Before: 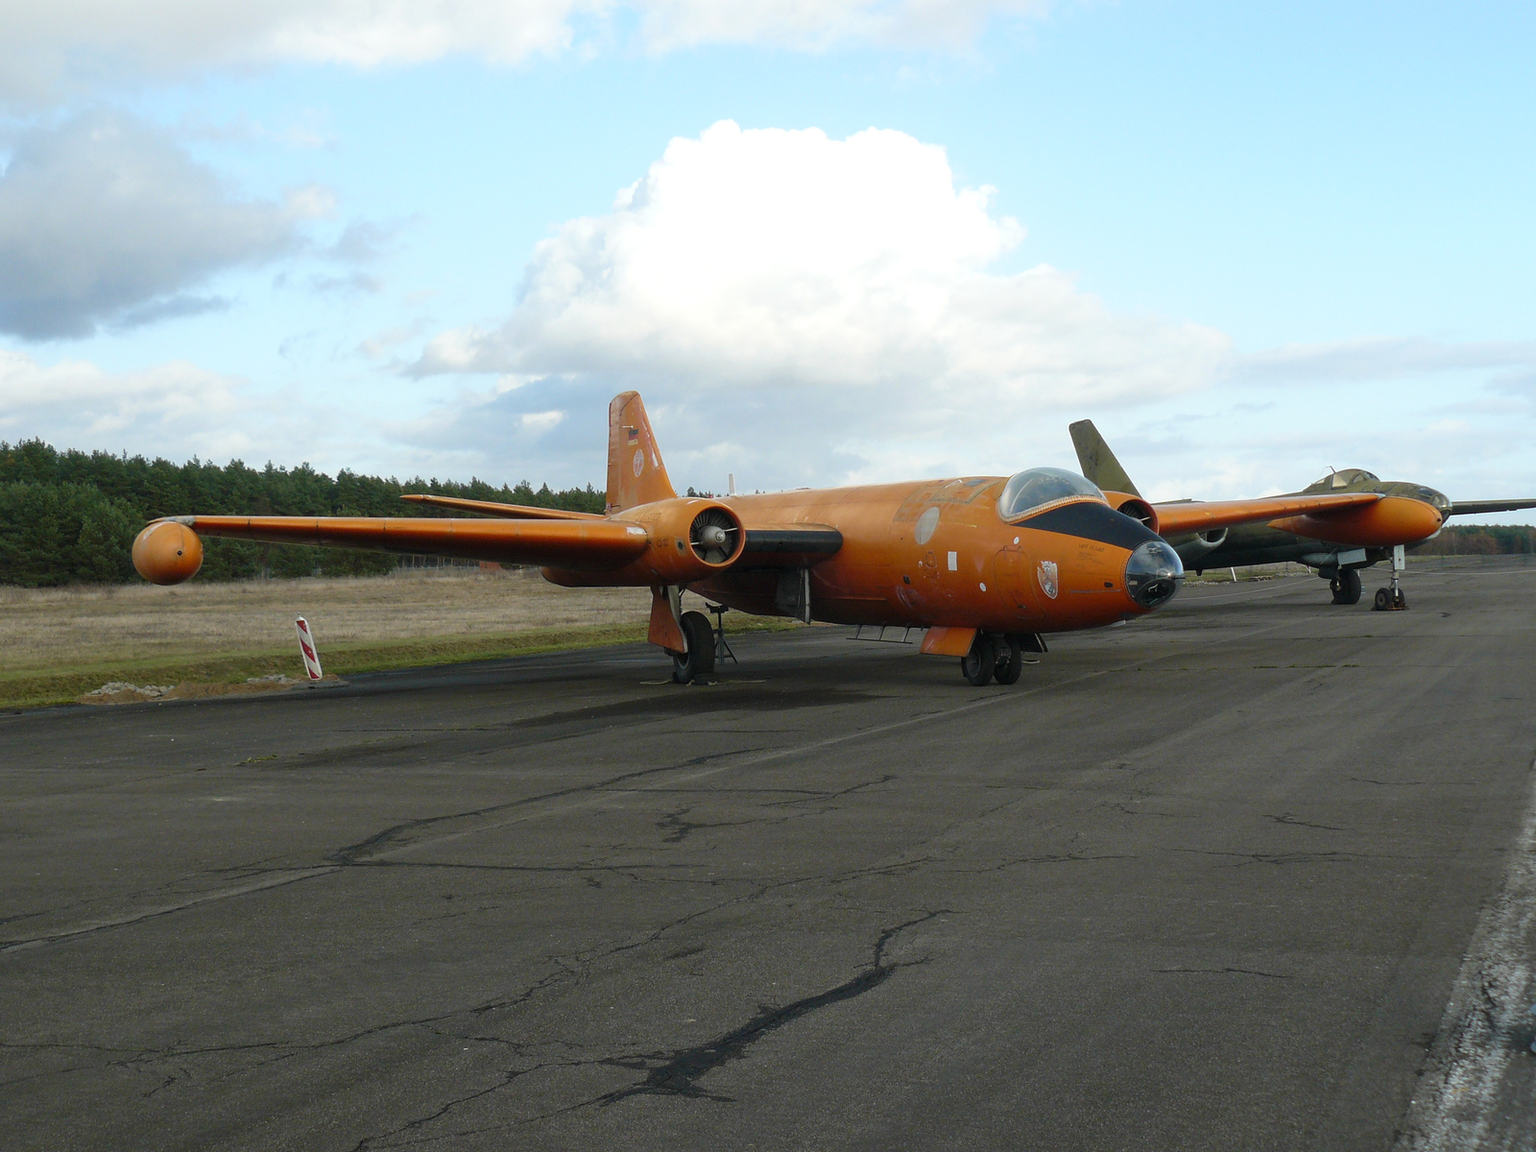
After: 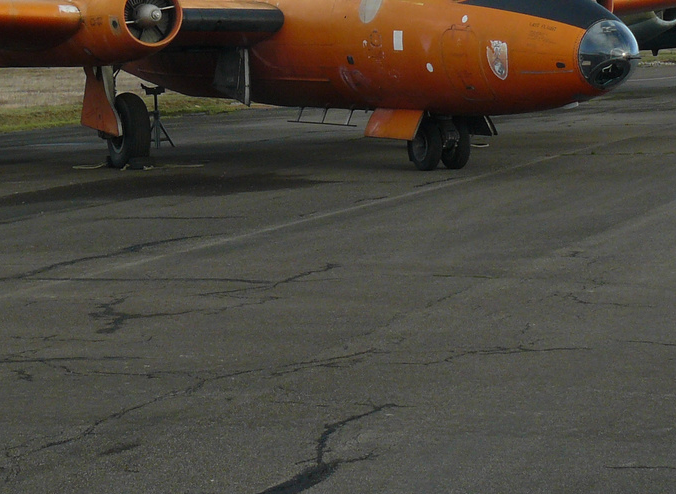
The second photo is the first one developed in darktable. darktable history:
crop: left 37.165%, top 45.338%, right 20.543%, bottom 13.414%
